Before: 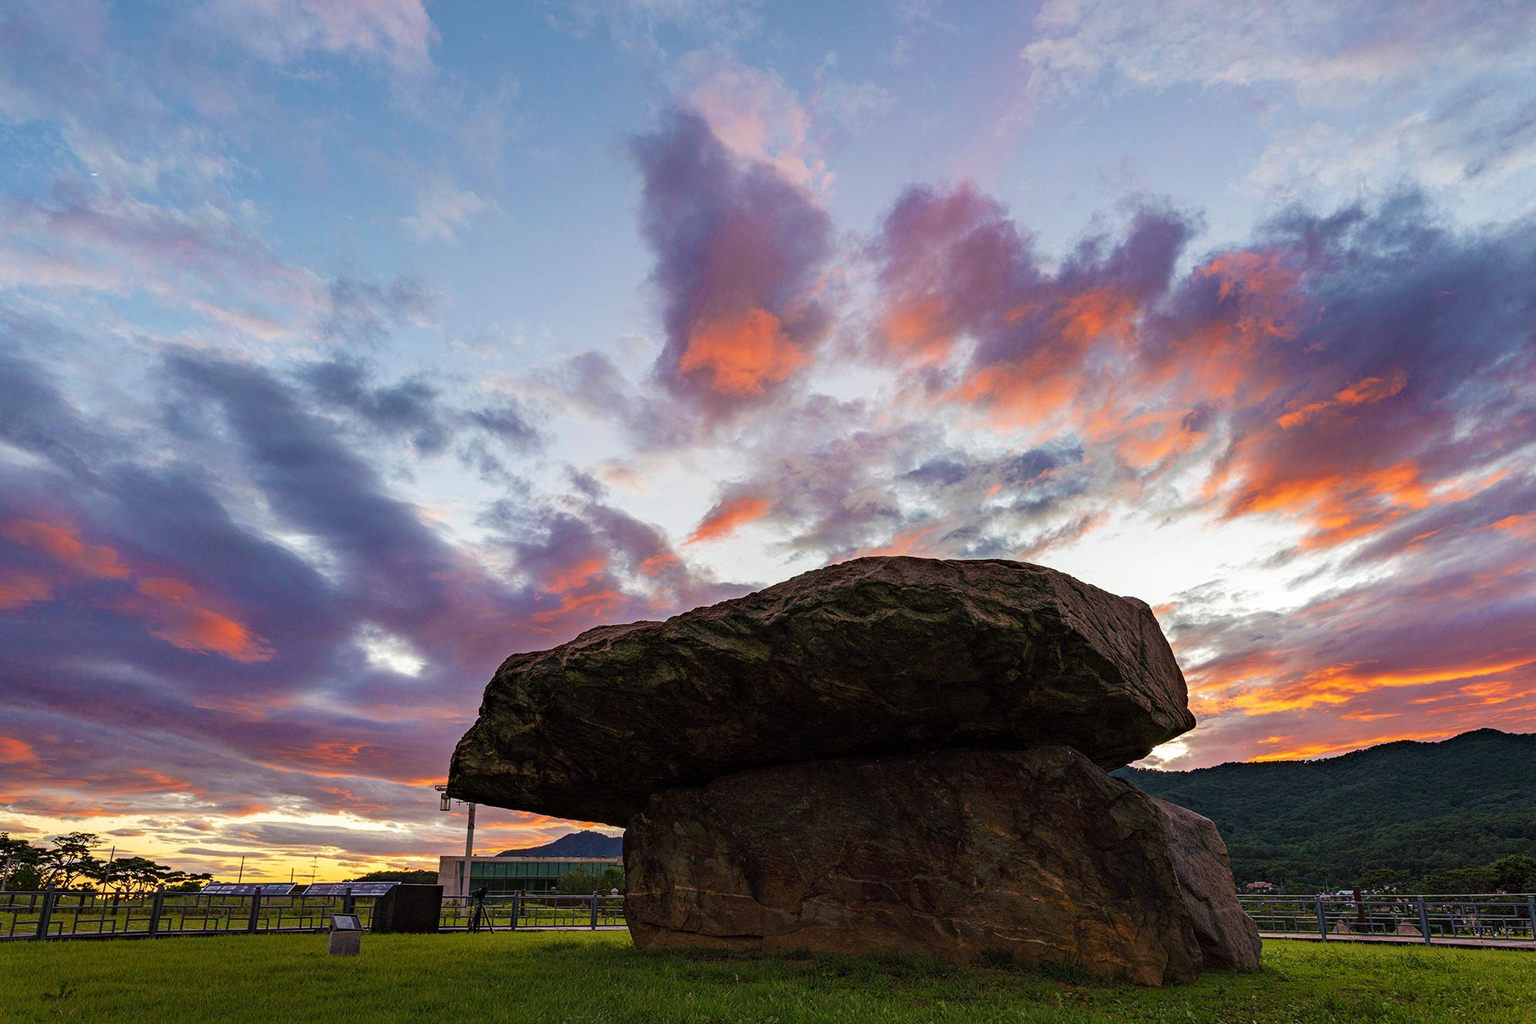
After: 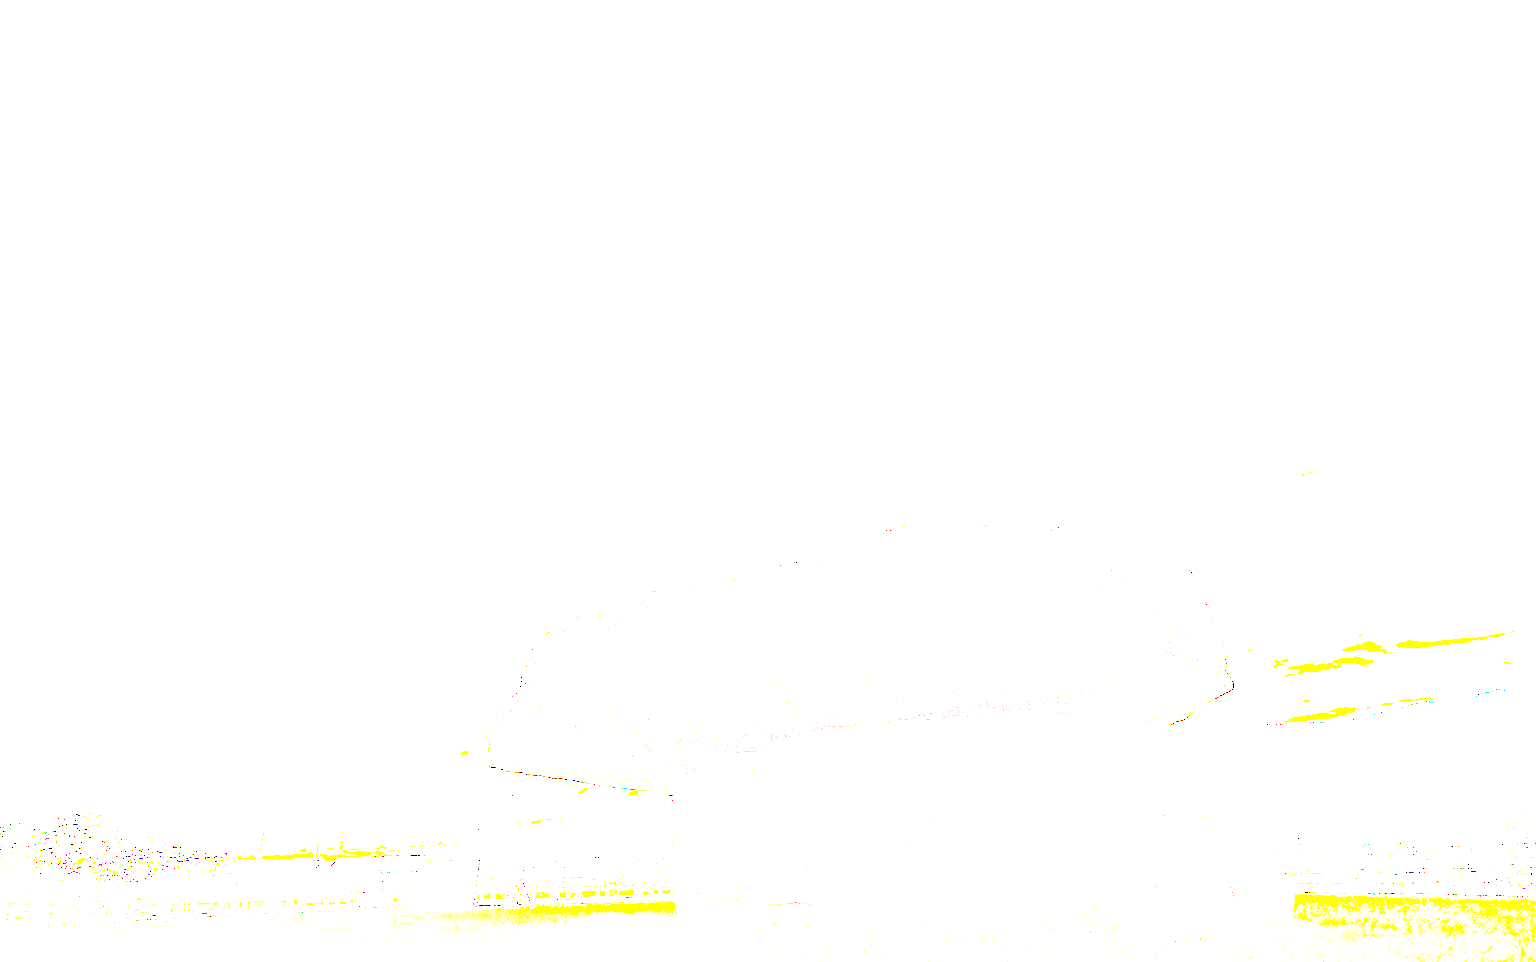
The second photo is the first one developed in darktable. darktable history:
rotate and perspective: rotation 0.679°, lens shift (horizontal) 0.136, crop left 0.009, crop right 0.991, crop top 0.078, crop bottom 0.95
exposure: exposure 8 EV, compensate highlight preservation false
local contrast: on, module defaults
